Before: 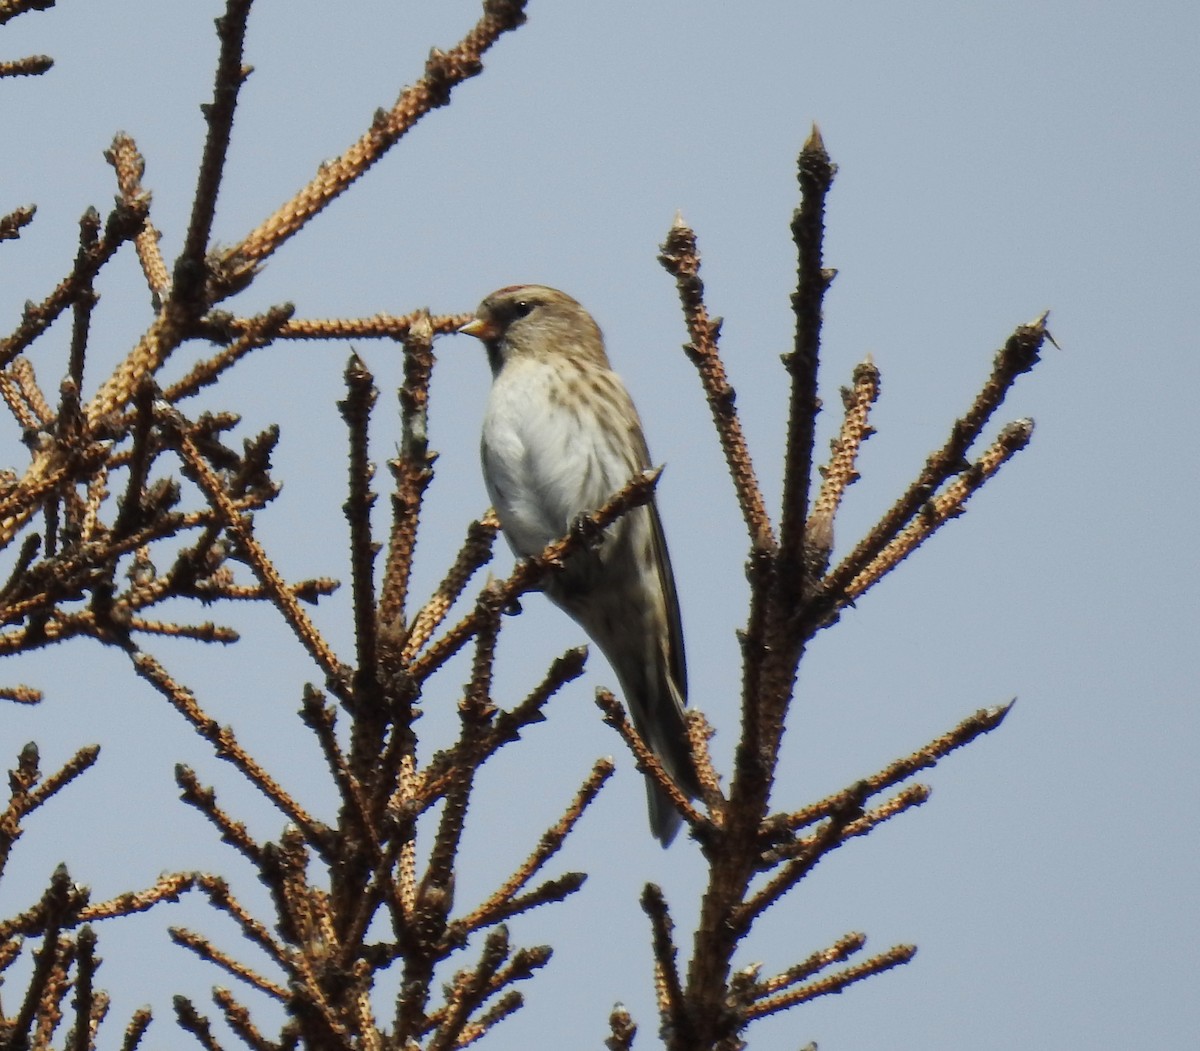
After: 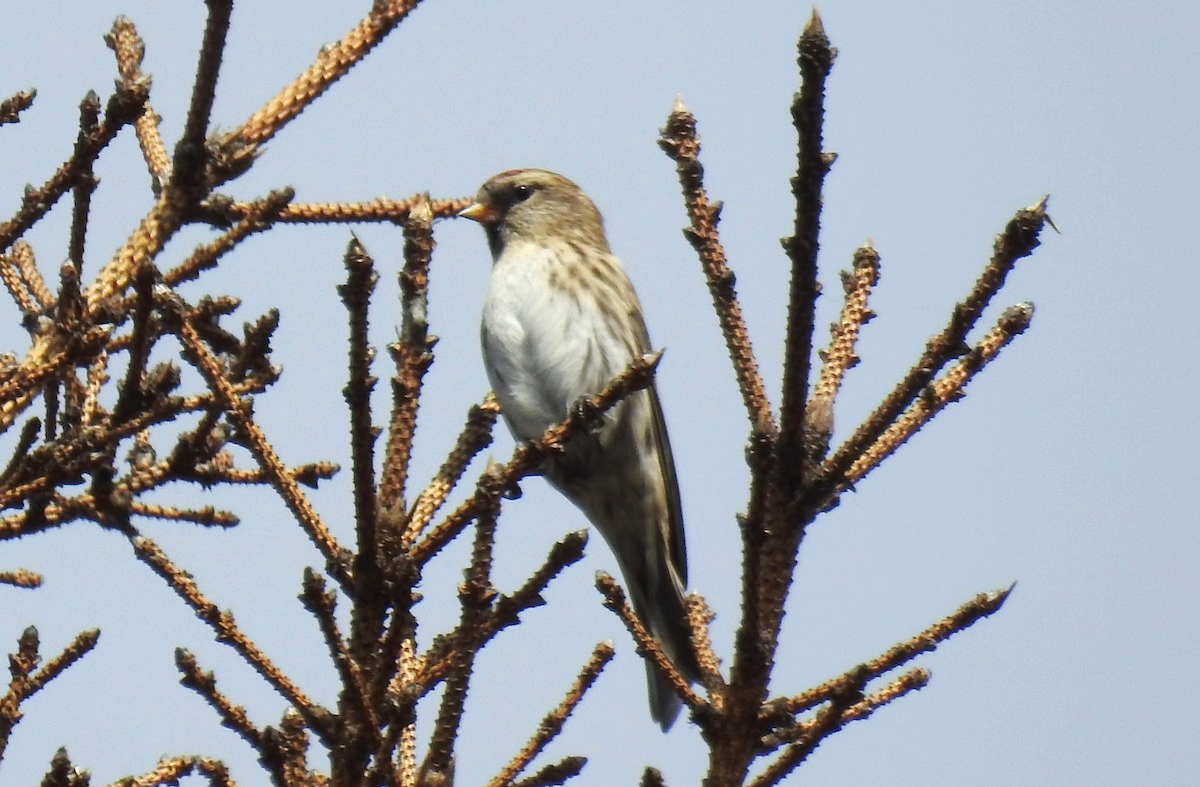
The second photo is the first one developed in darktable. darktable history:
exposure: exposure 0.403 EV, compensate highlight preservation false
crop: top 11.061%, bottom 13.965%
